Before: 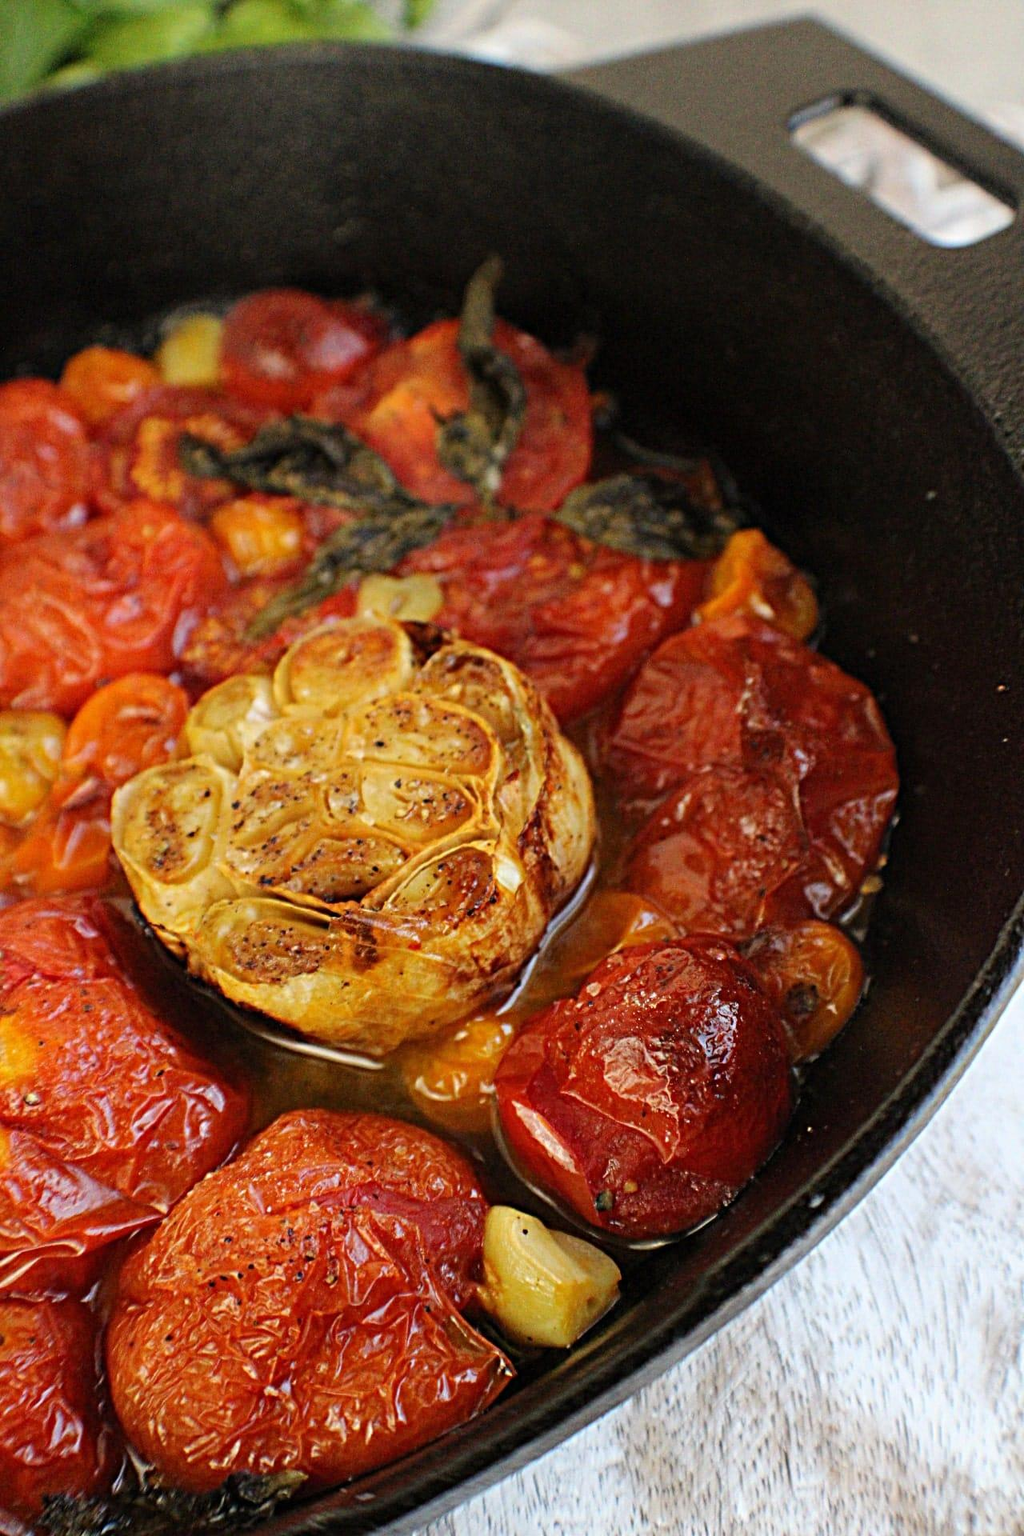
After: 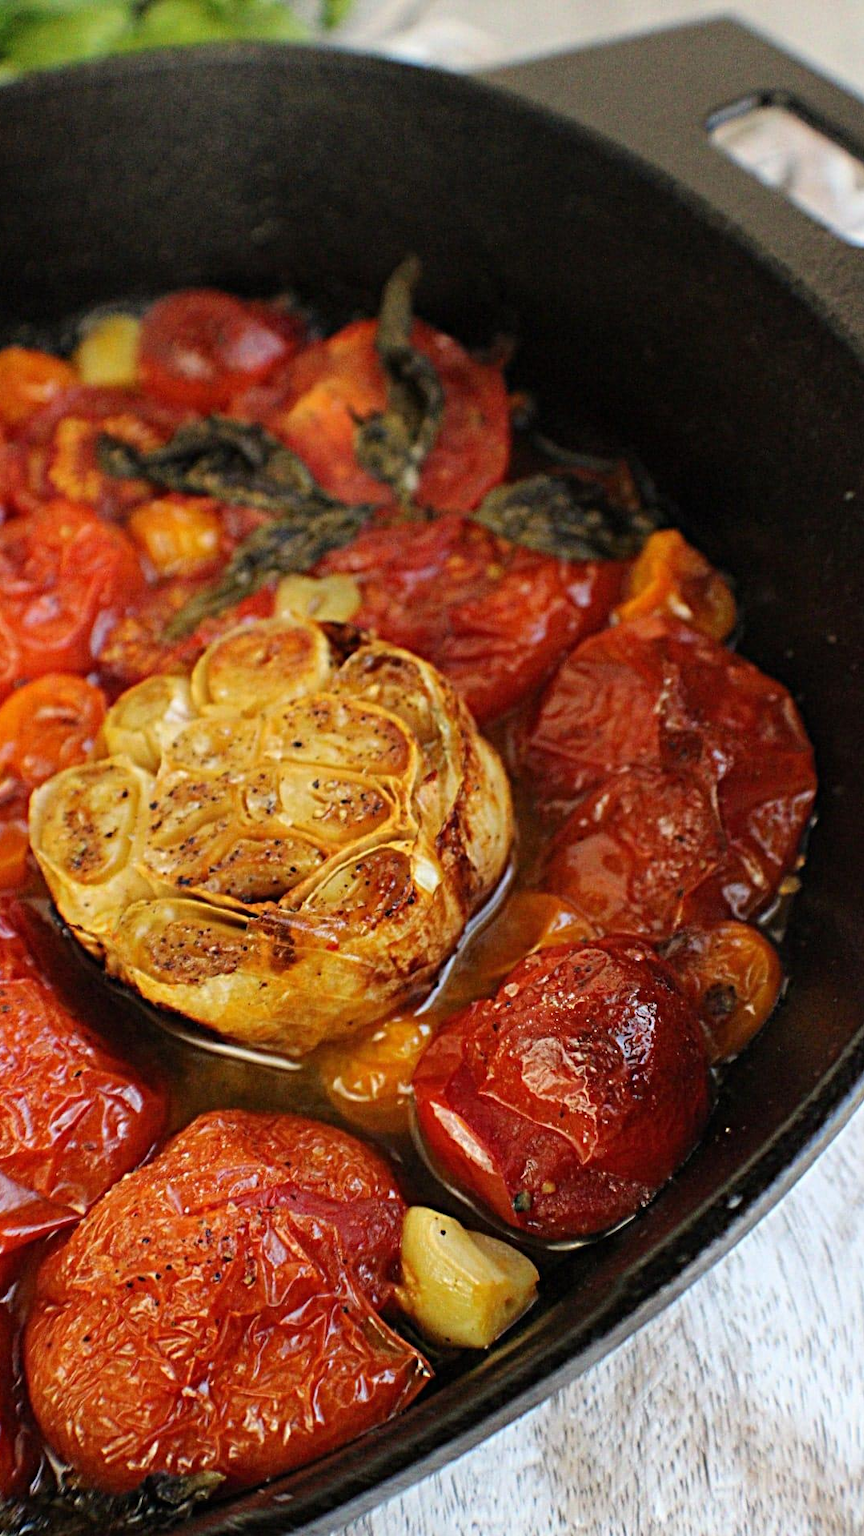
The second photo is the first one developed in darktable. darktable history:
crop: left 8.052%, right 7.417%
